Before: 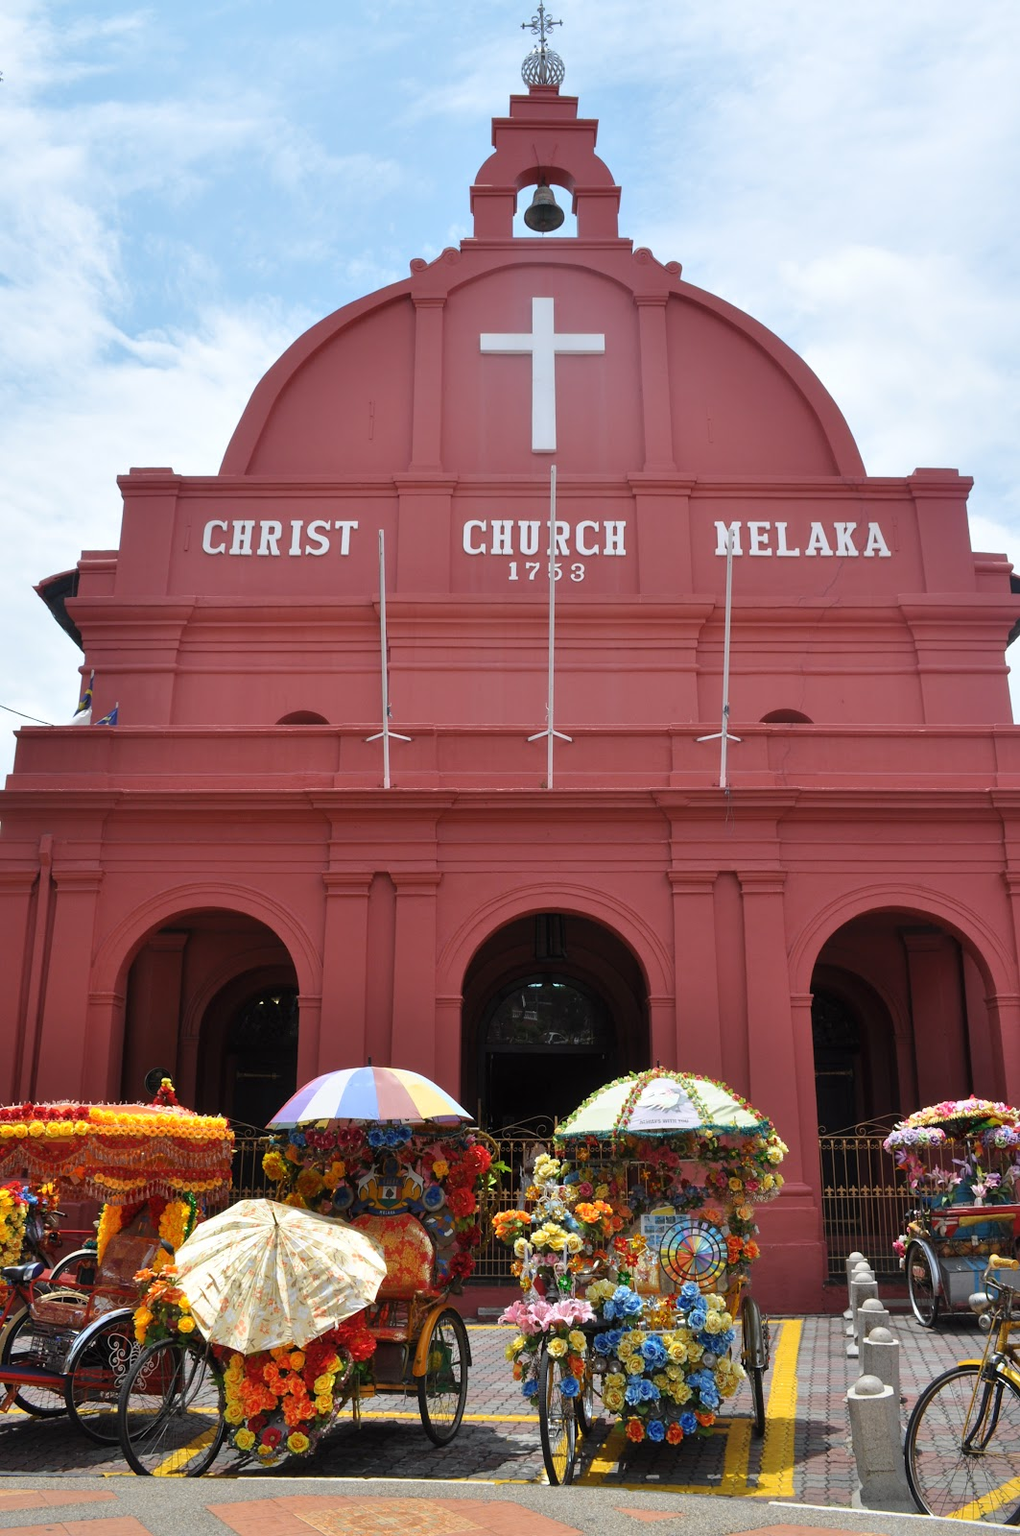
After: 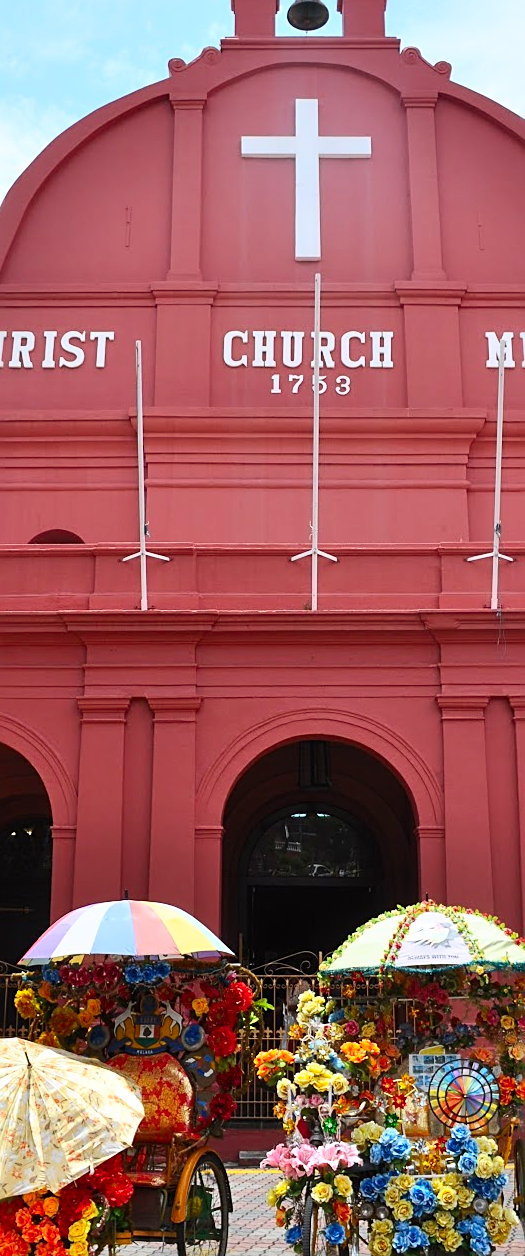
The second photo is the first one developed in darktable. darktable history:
sharpen: on, module defaults
crop and rotate: angle 0.02°, left 24.353%, top 13.219%, right 26.156%, bottom 8.224%
exposure: compensate highlight preservation false
contrast brightness saturation: contrast 0.23, brightness 0.1, saturation 0.29
